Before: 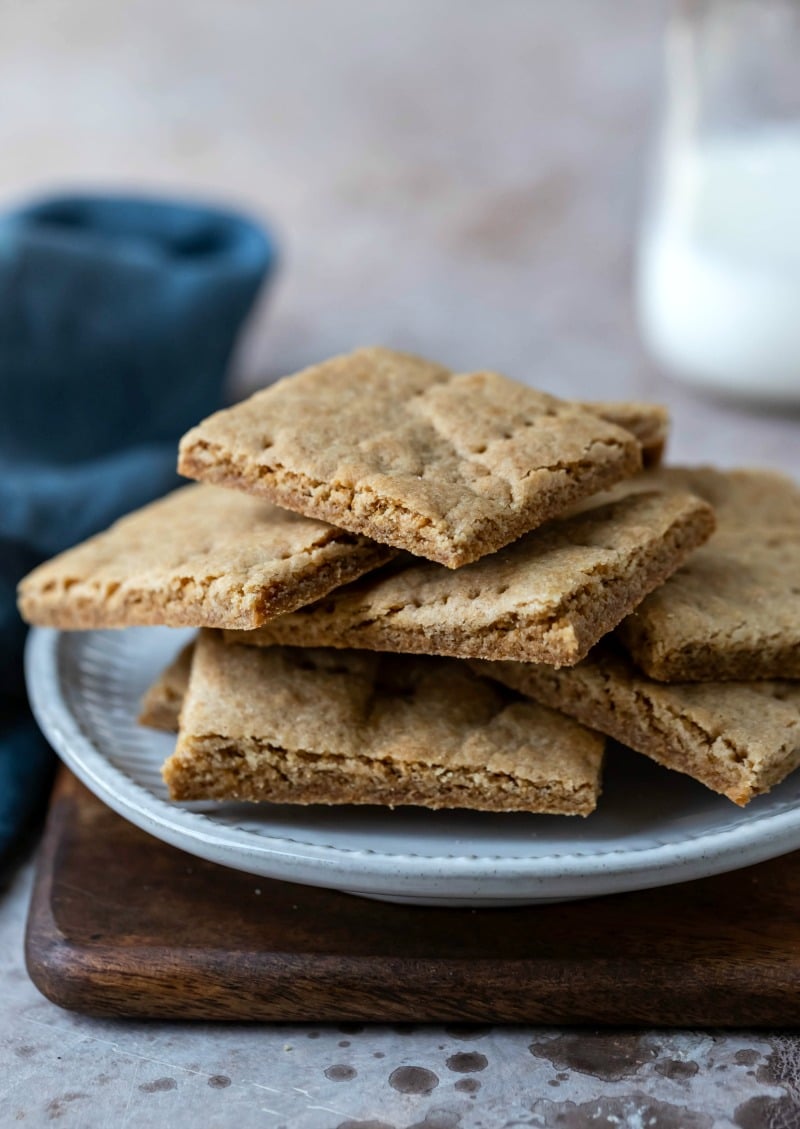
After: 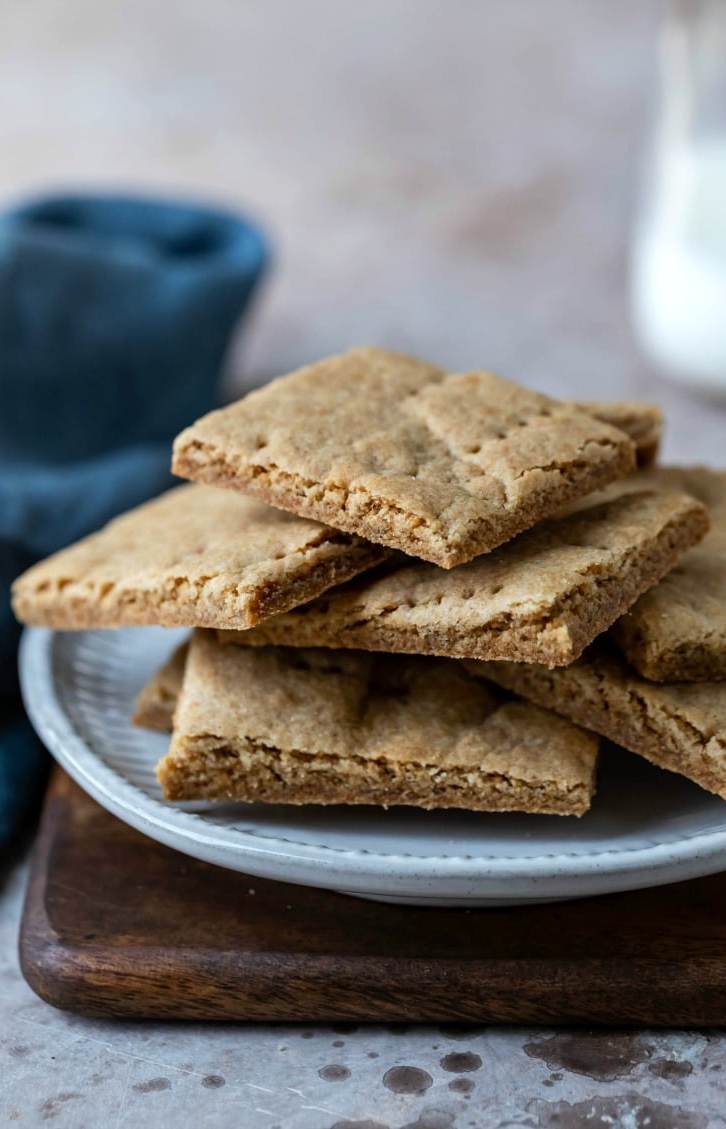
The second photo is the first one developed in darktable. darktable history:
crop and rotate: left 0.852%, right 8.309%
